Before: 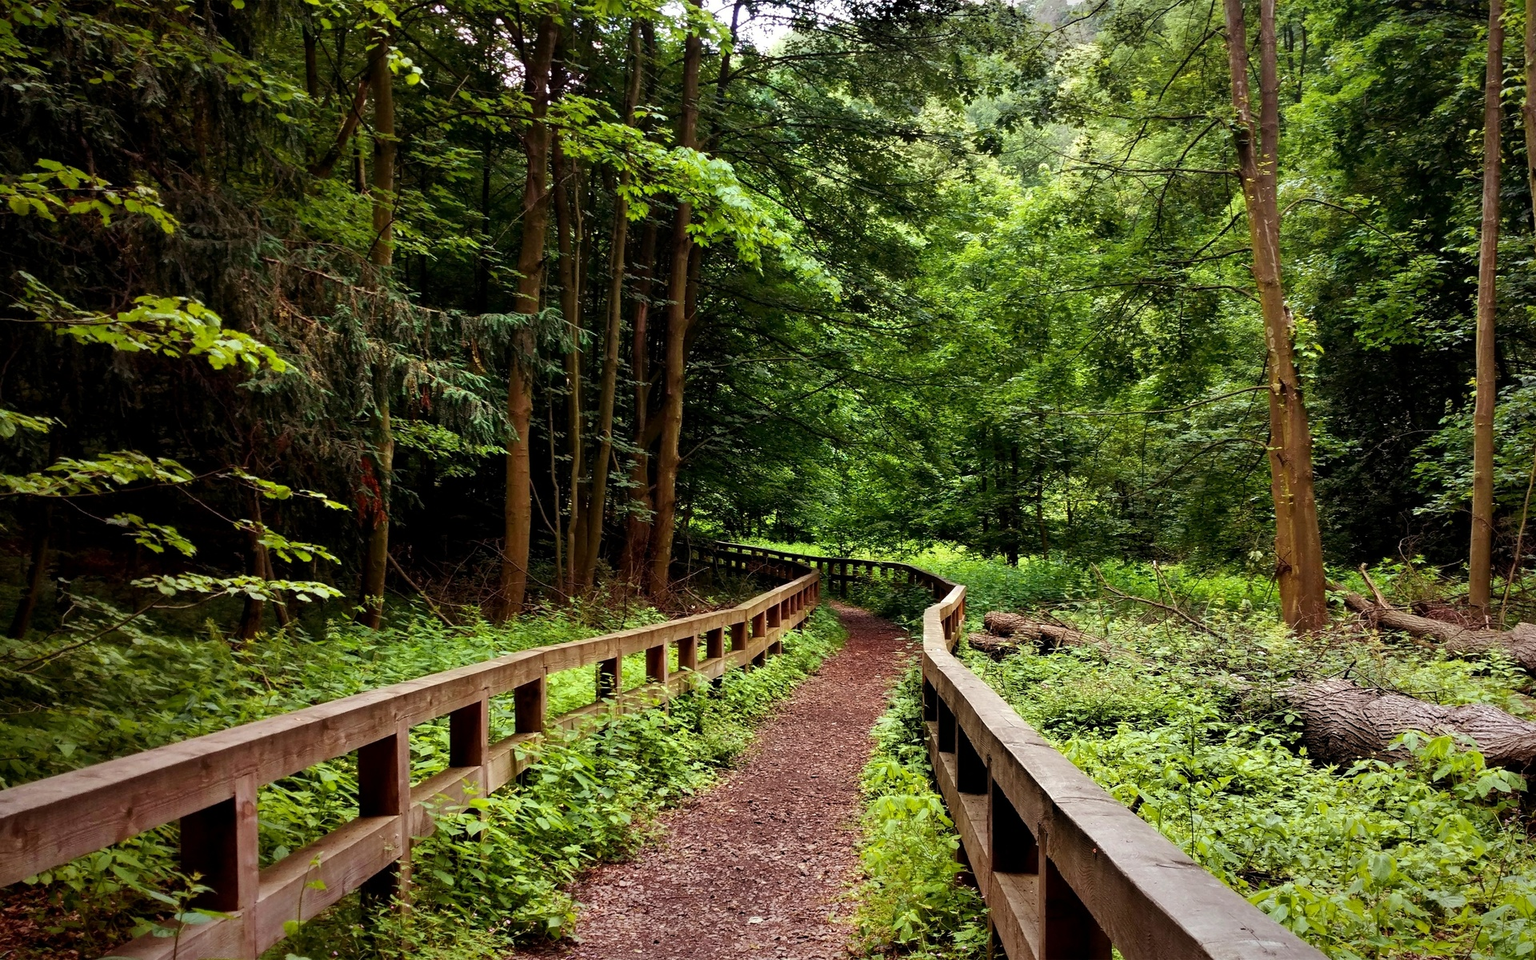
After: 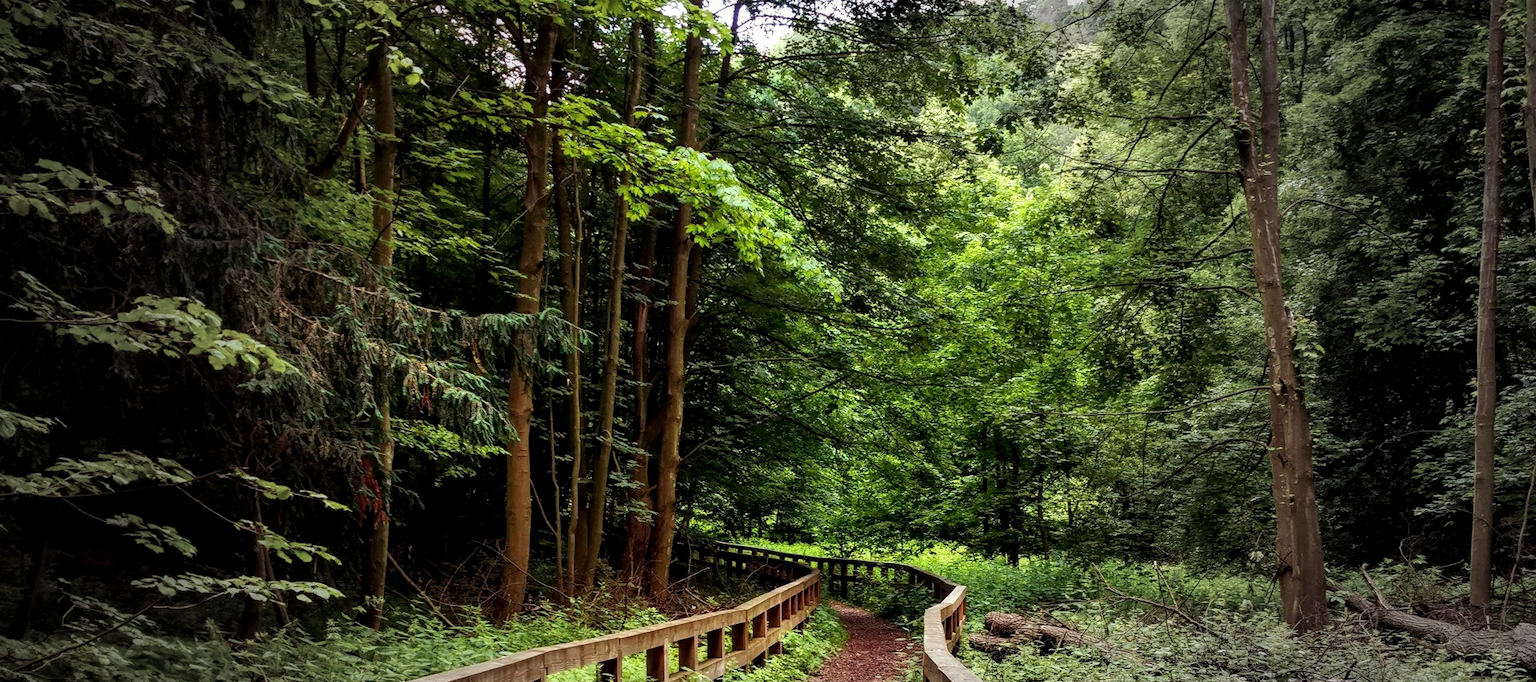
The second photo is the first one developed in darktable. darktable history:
local contrast: detail 130%
vignetting: fall-off start 40.27%, fall-off radius 40.33%, center (-0.032, -0.035)
crop: bottom 28.837%
